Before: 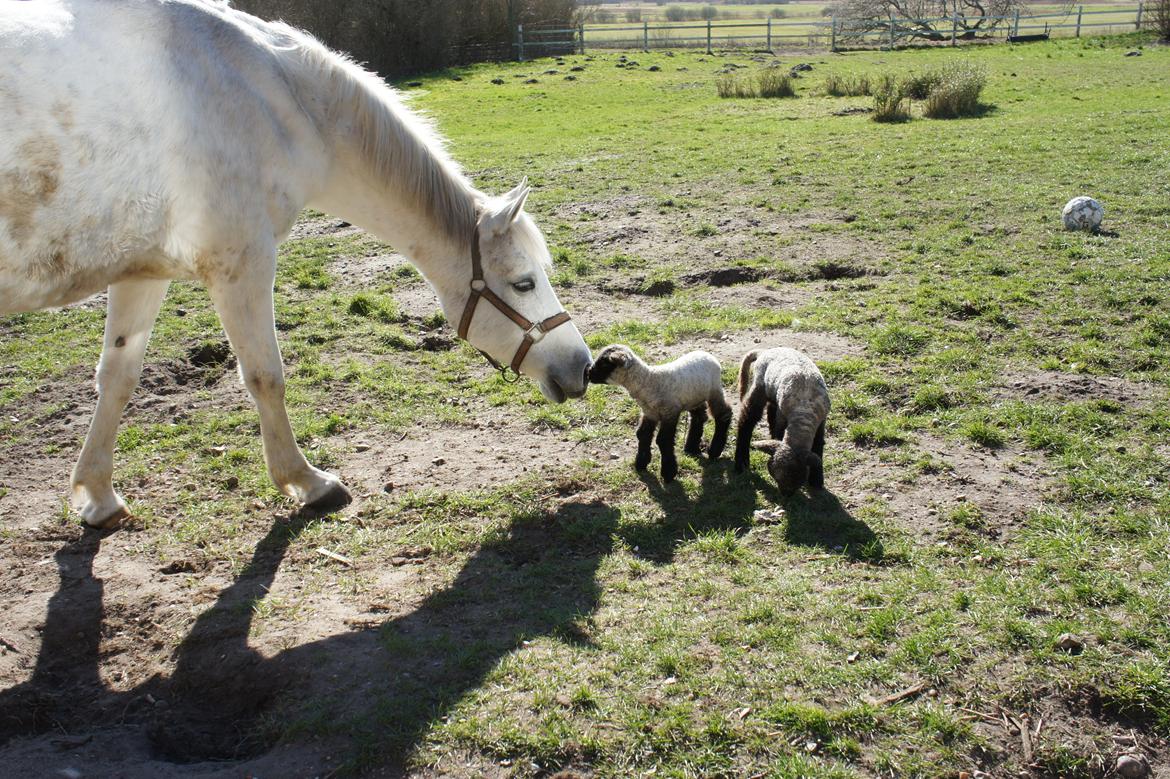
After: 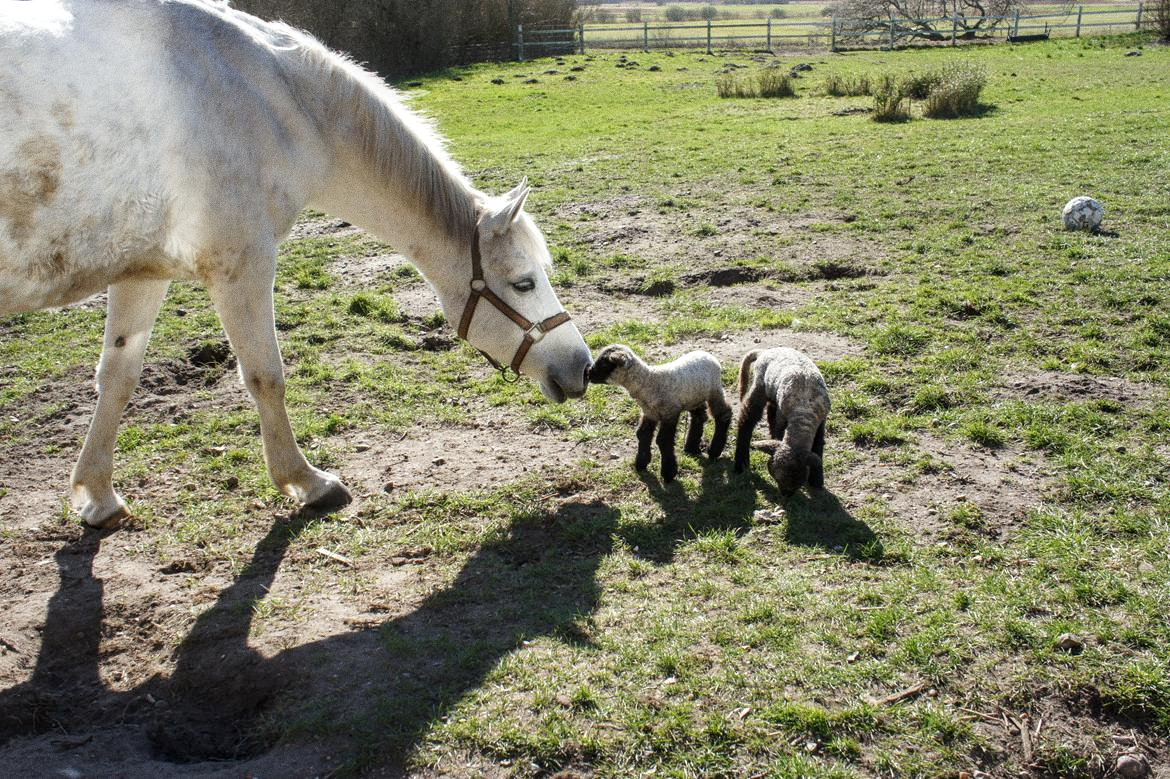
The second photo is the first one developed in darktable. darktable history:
local contrast: on, module defaults
grain: on, module defaults
